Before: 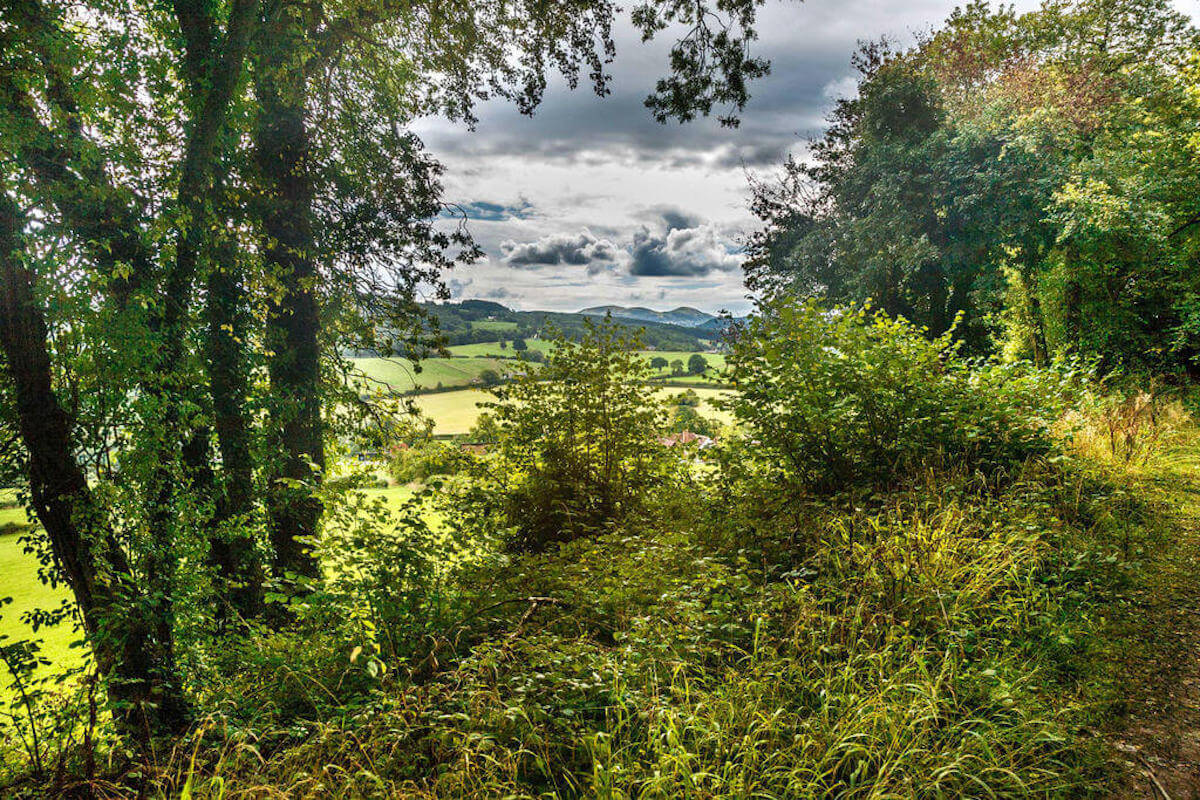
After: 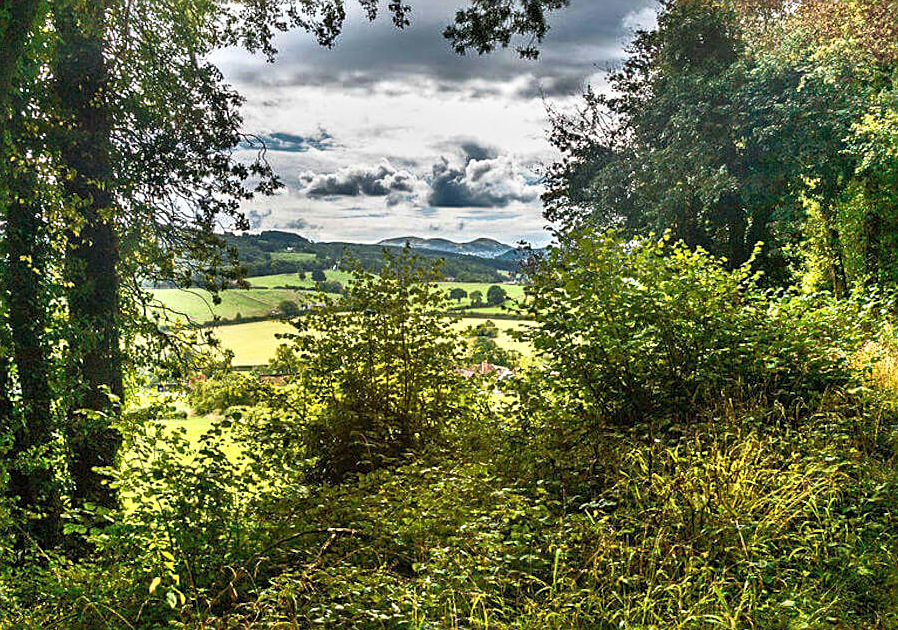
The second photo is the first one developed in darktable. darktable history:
sharpen: on, module defaults
base curve: curves: ch0 [(0, 0) (0.257, 0.25) (0.482, 0.586) (0.757, 0.871) (1, 1)]
crop: left 16.768%, top 8.653%, right 8.362%, bottom 12.485%
